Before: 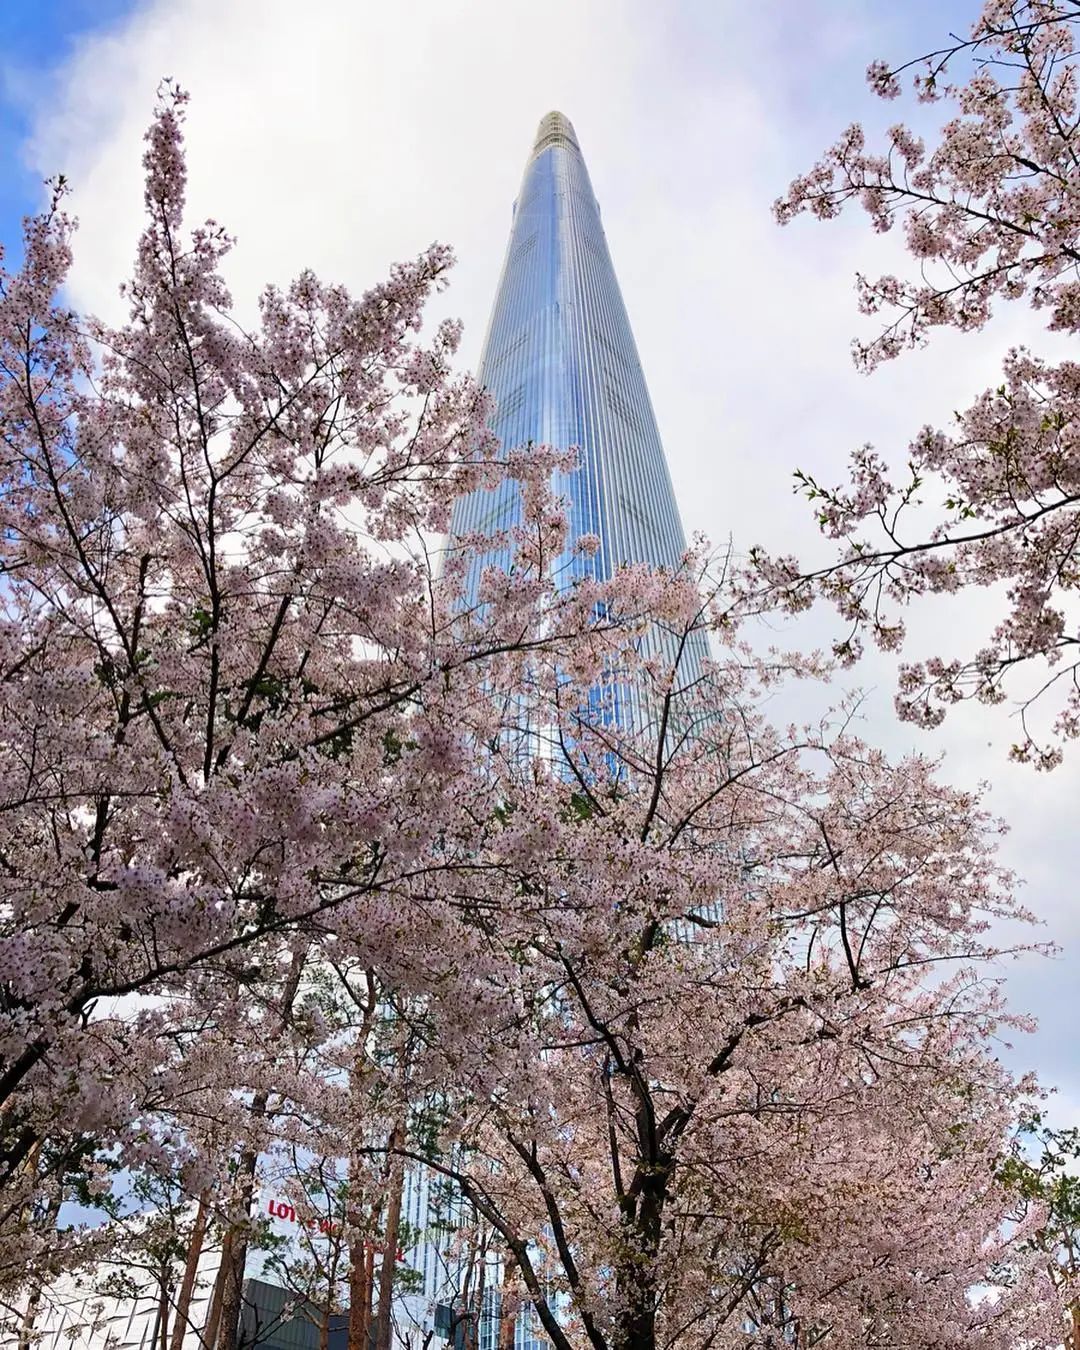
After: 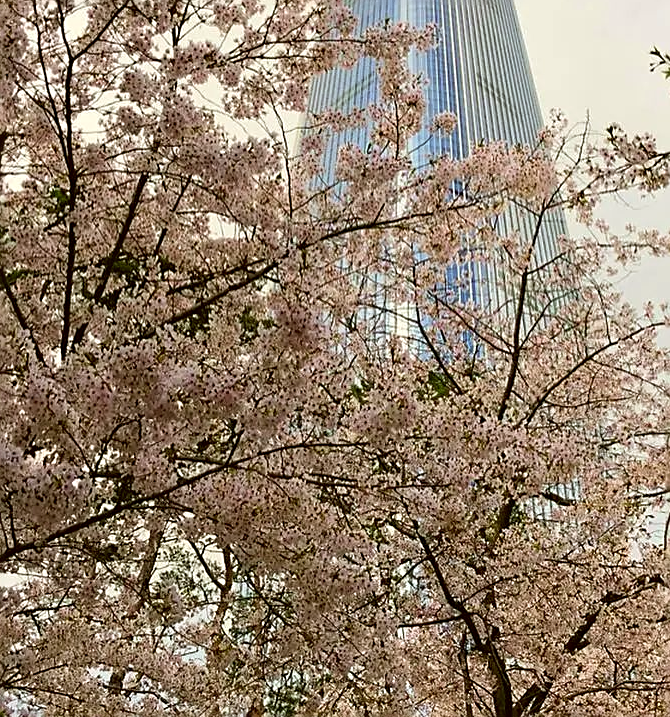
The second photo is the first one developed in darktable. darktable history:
color correction: highlights a* -1.43, highlights b* 10.12, shadows a* 0.395, shadows b* 19.35
crop: left 13.312%, top 31.28%, right 24.627%, bottom 15.582%
sharpen: on, module defaults
